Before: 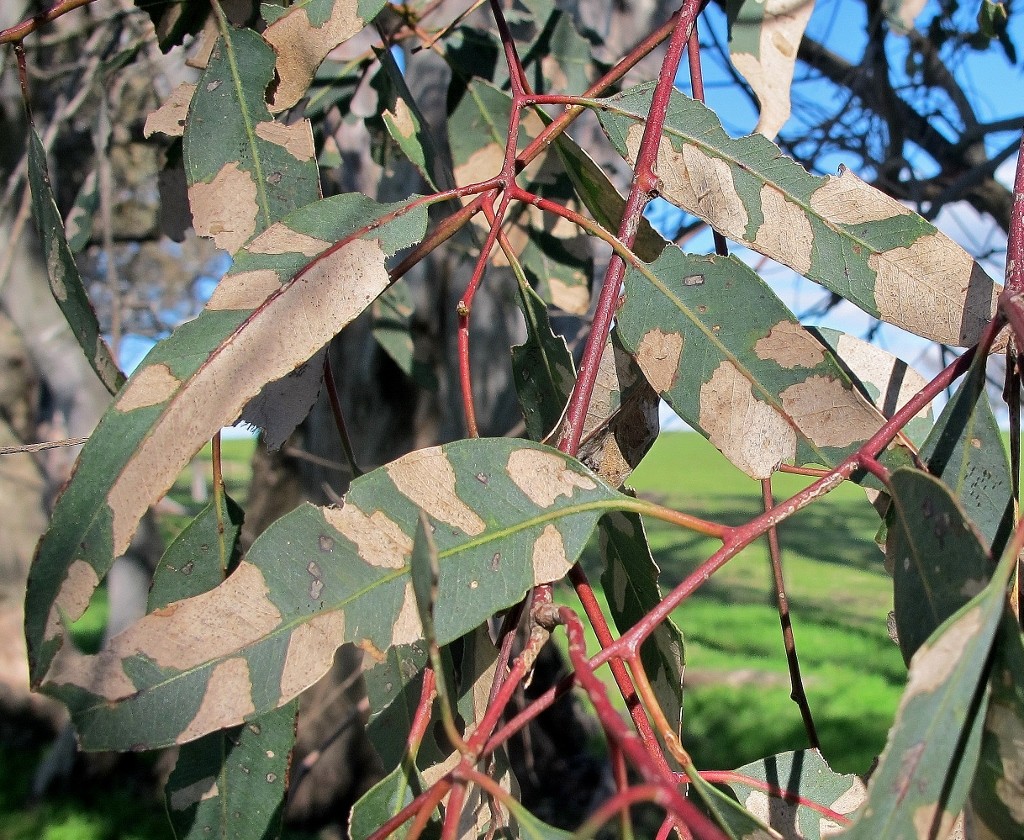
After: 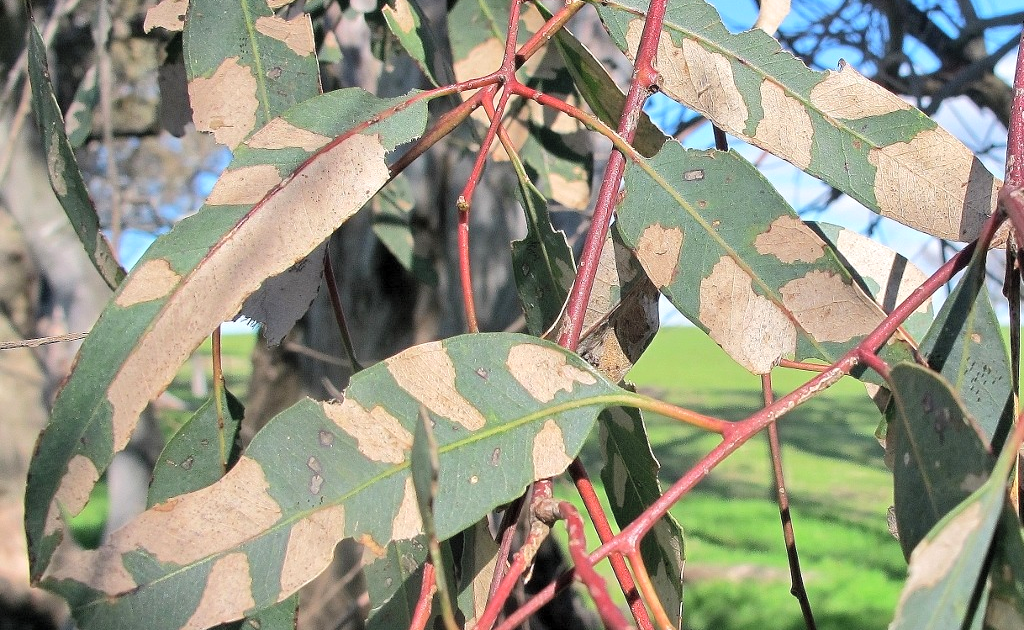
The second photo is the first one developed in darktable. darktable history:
exposure: exposure 0.197 EV, compensate highlight preservation false
crop and rotate: top 12.5%, bottom 12.5%
contrast brightness saturation: brightness 0.15
